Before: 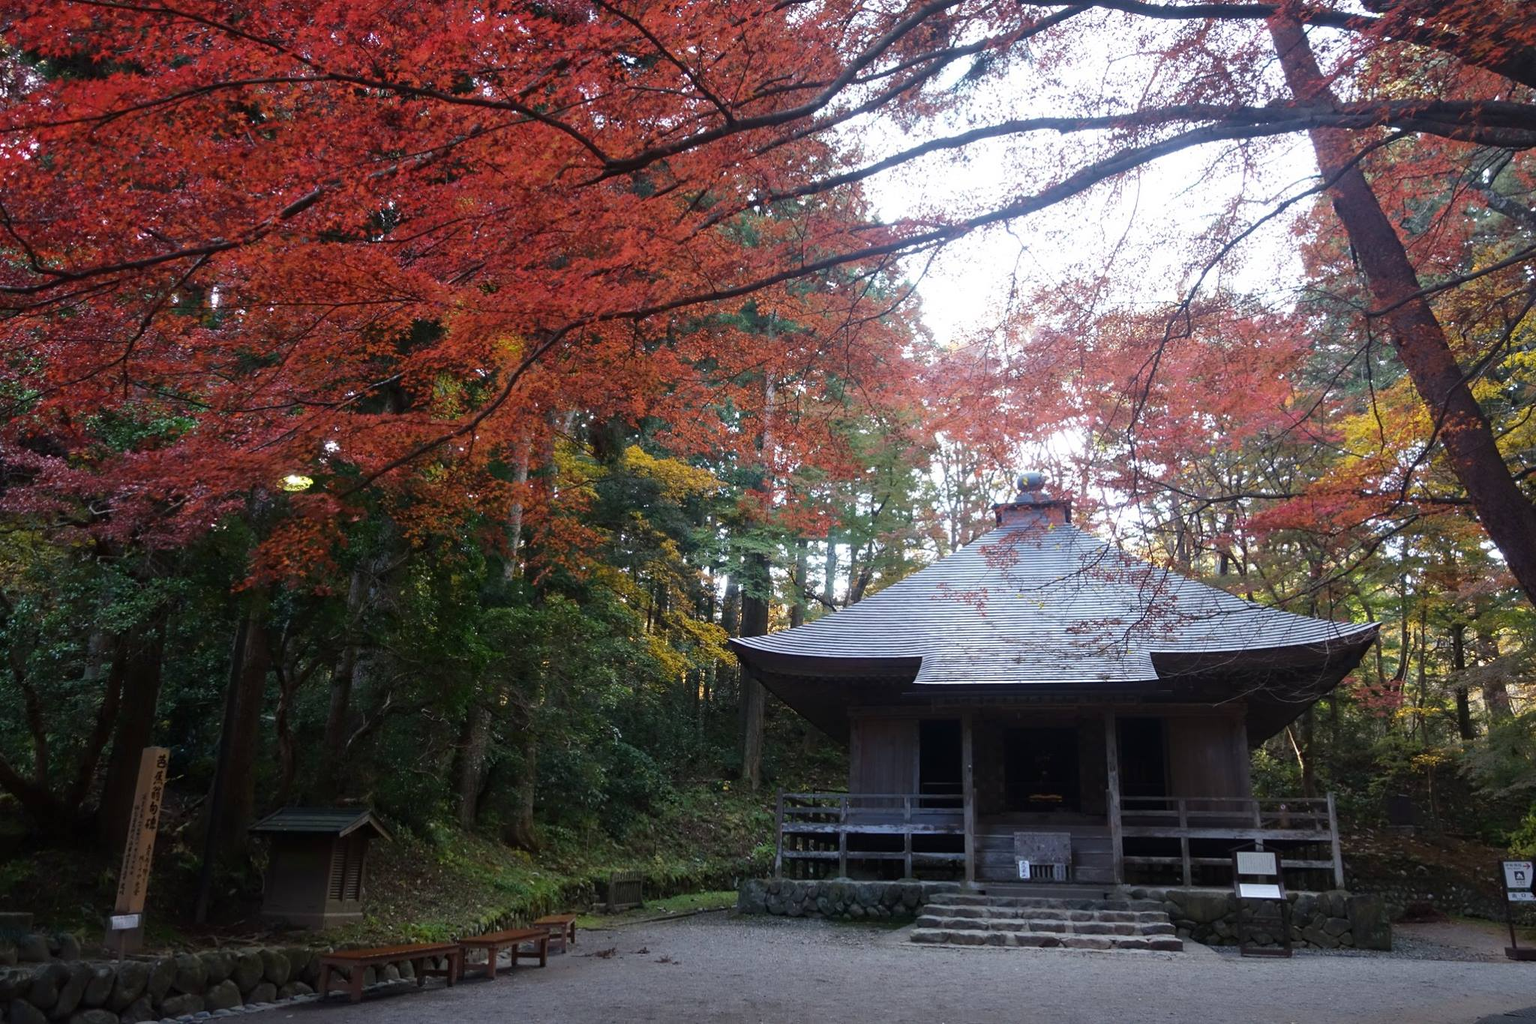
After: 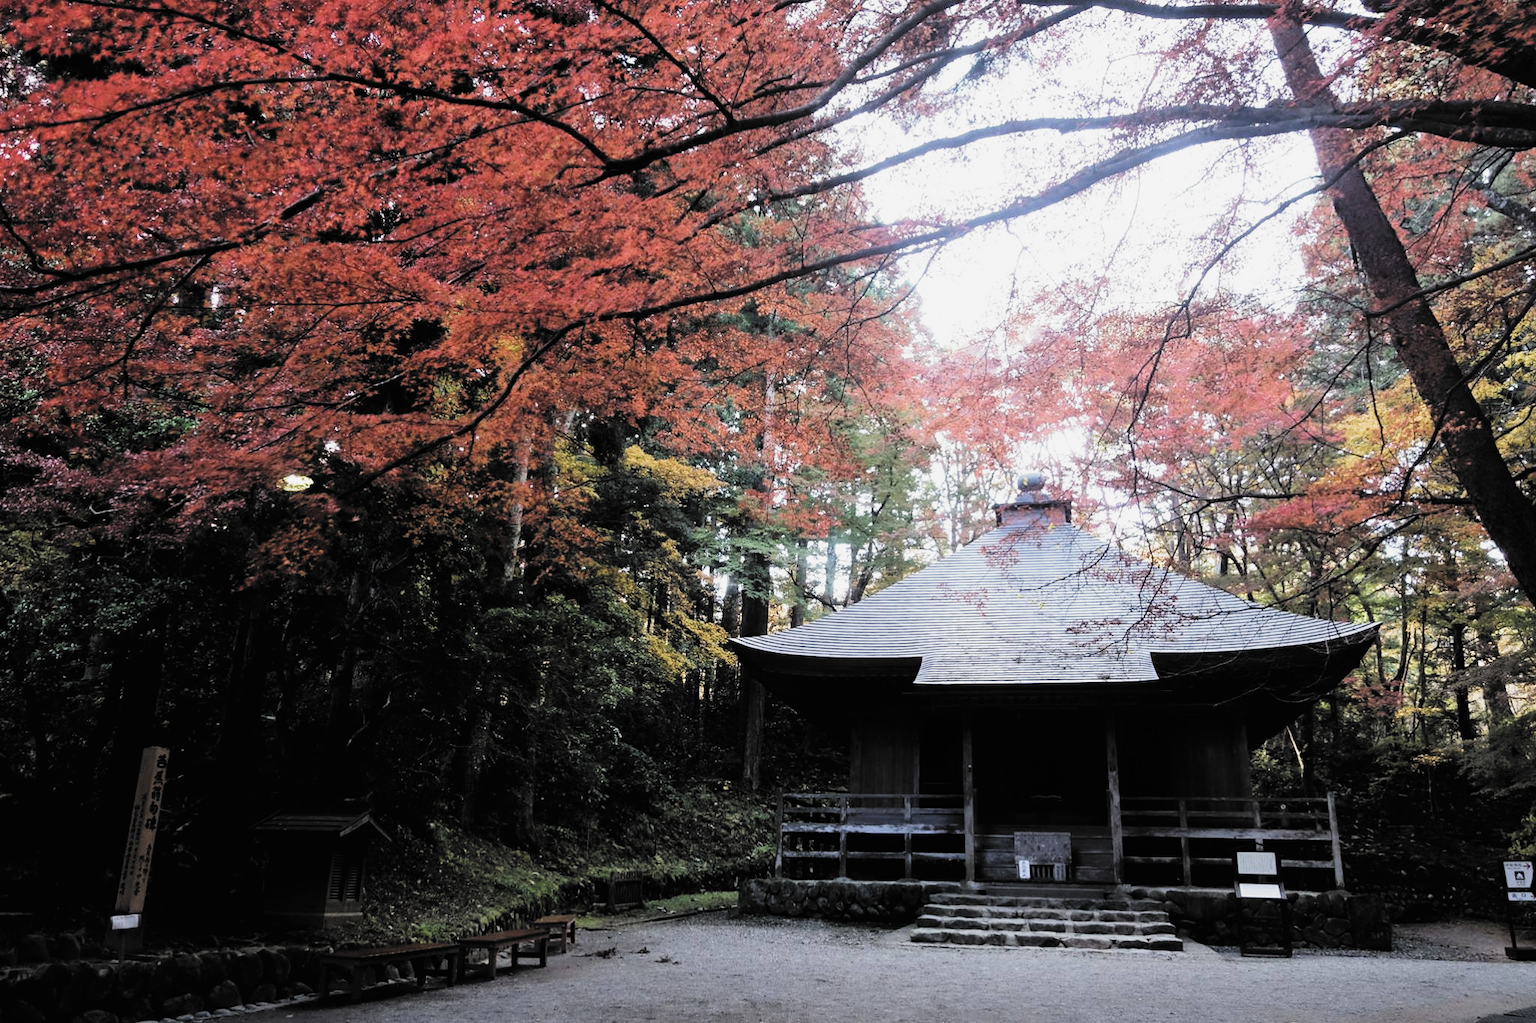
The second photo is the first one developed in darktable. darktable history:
contrast brightness saturation: contrast 0.144, brightness 0.225
filmic rgb: black relative exposure -5.1 EV, white relative exposure 3.99 EV, hardness 2.88, contrast 1.39, highlights saturation mix -29.54%, add noise in highlights 0.001, color science v3 (2019), use custom middle-gray values true, contrast in highlights soft
